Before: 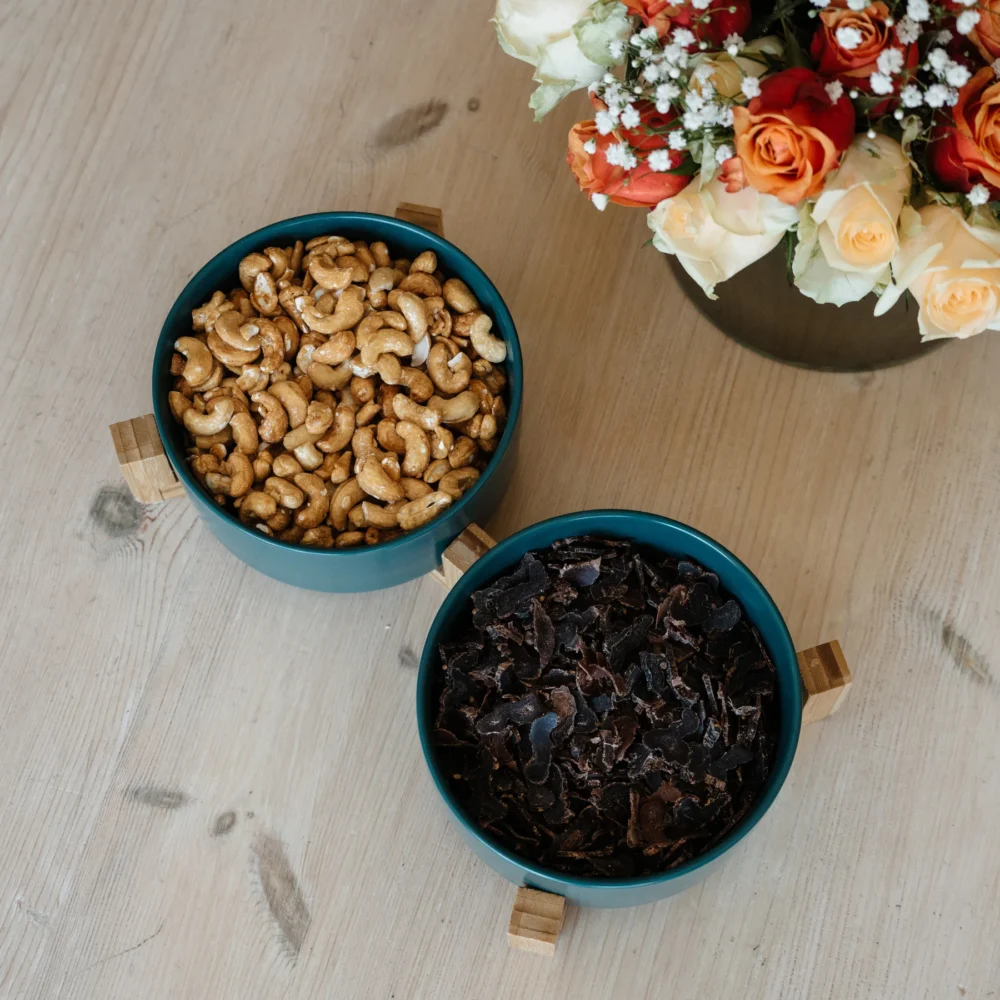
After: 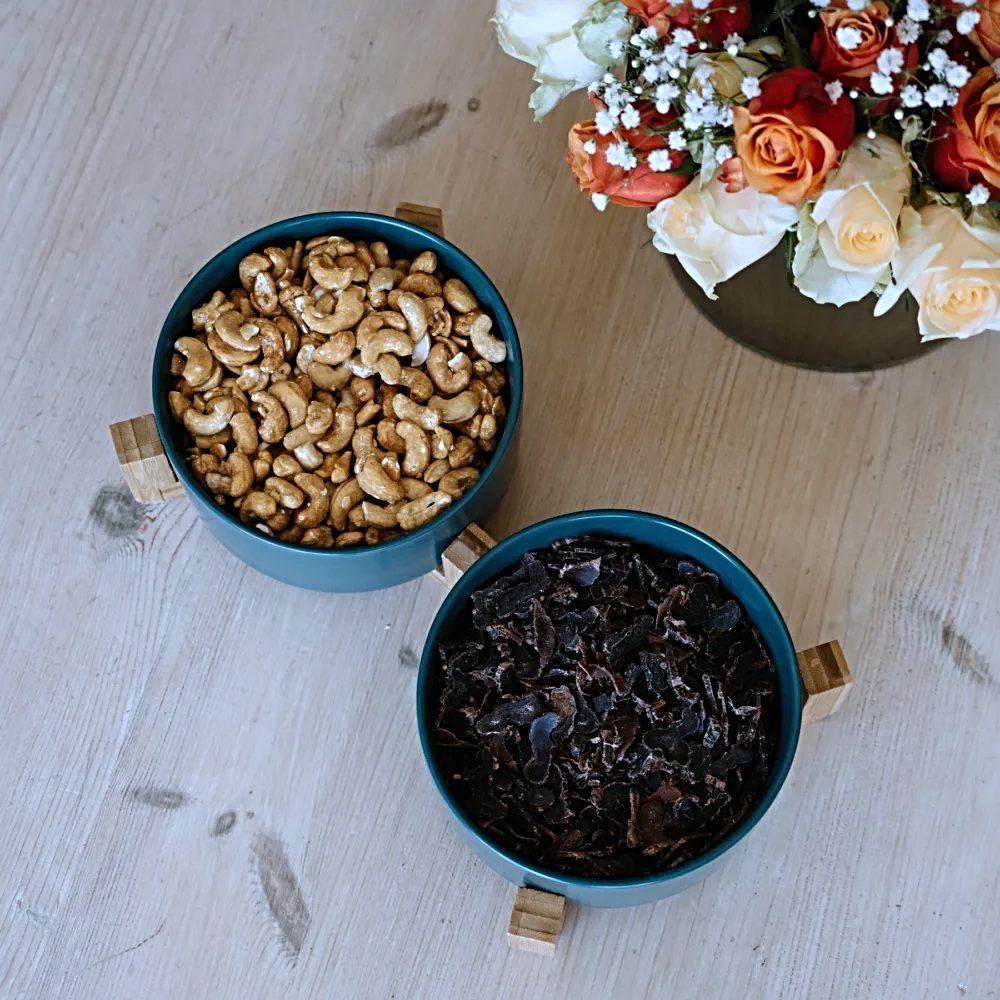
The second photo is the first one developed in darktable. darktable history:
white balance: red 0.948, green 1.02, blue 1.176
sharpen: radius 4
